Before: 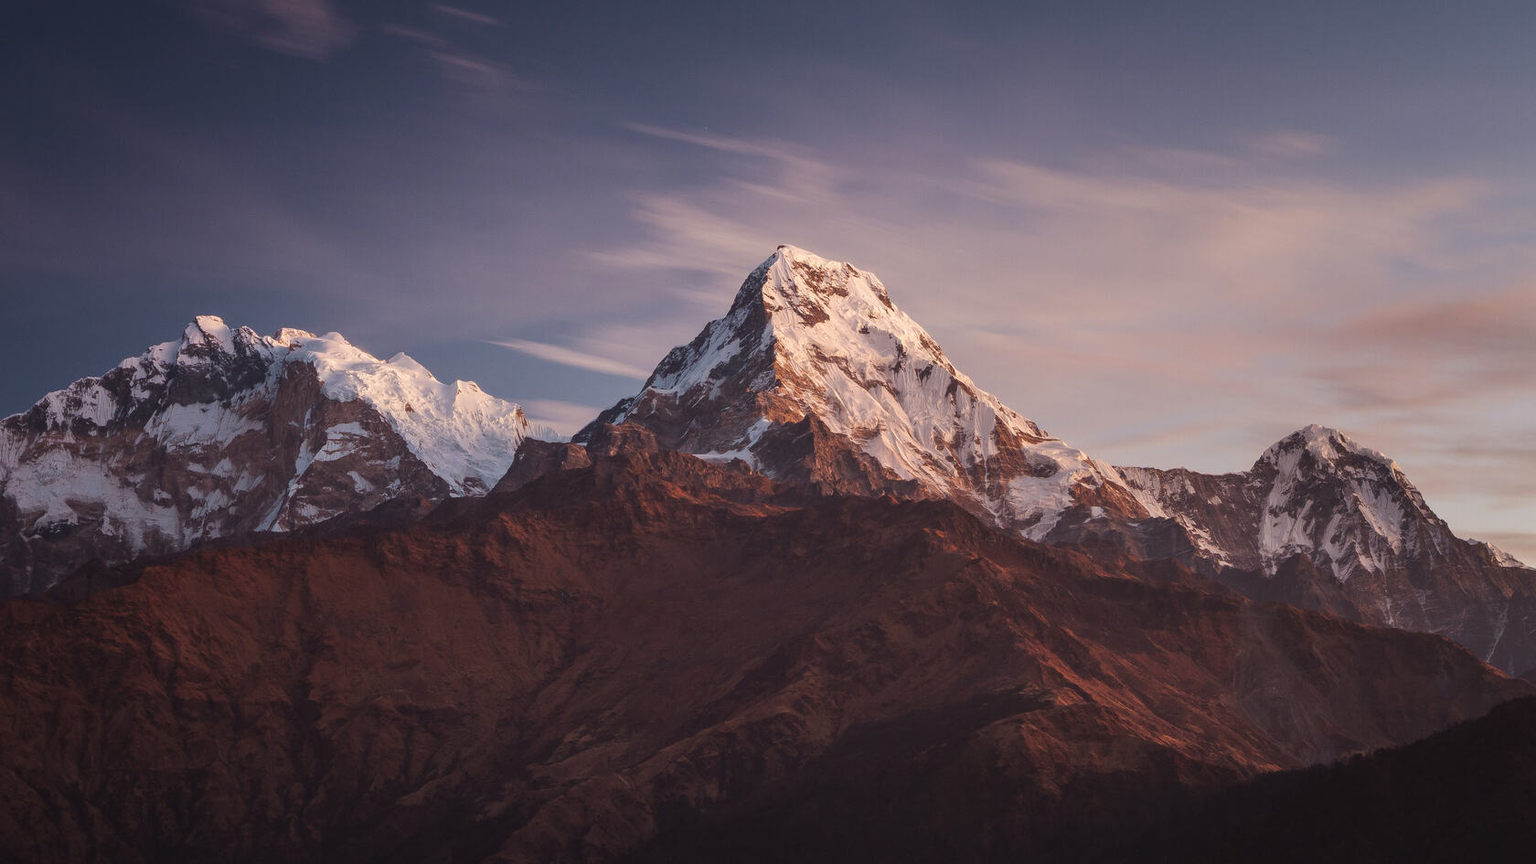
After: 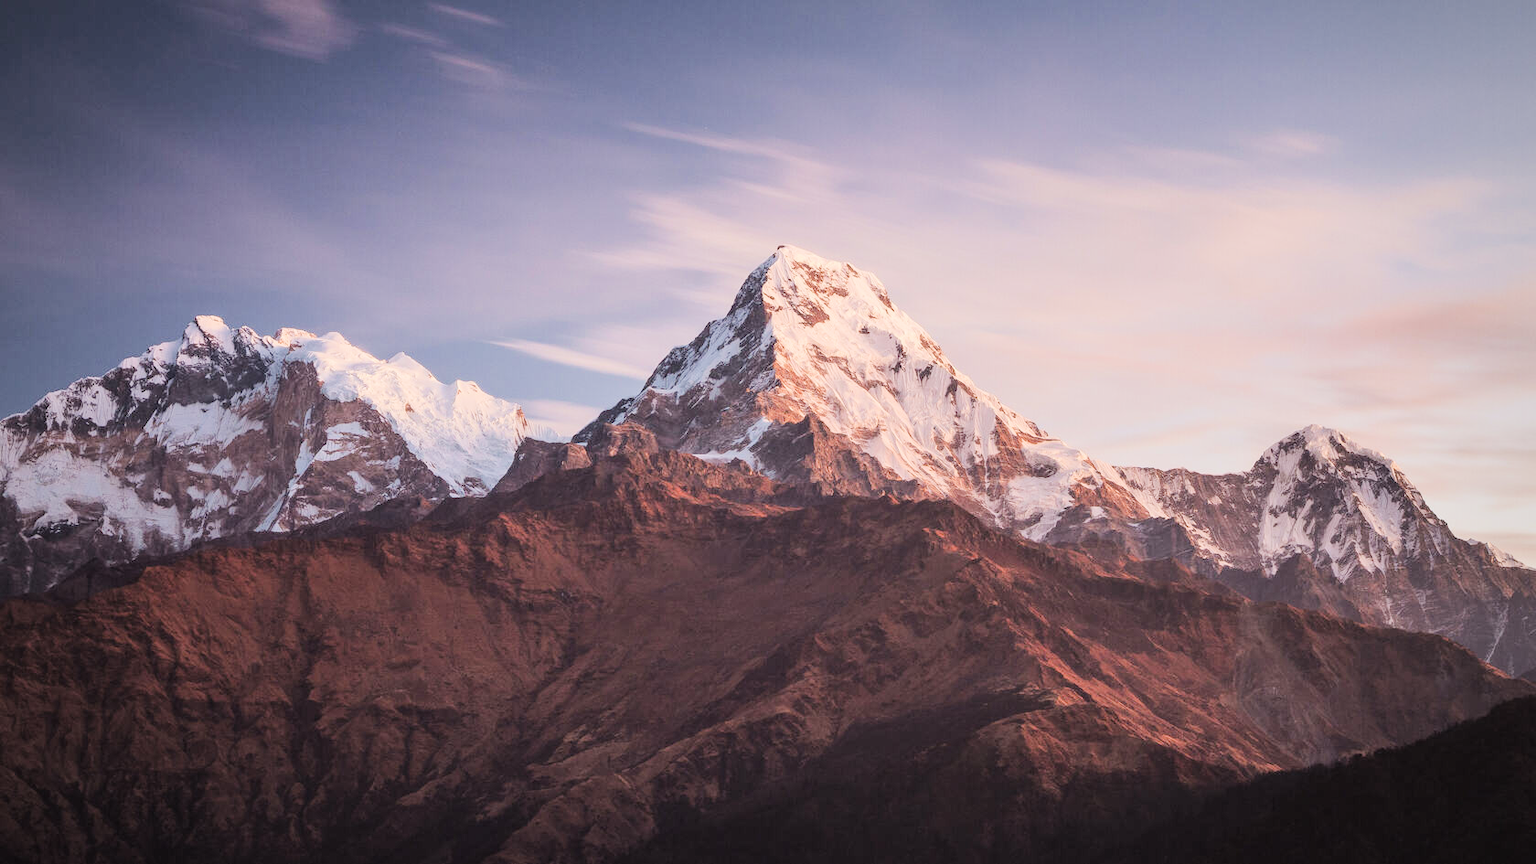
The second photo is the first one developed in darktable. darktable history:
vignetting: fall-off radius 94.96%
tone equalizer: -8 EV -0.436 EV, -7 EV -0.412 EV, -6 EV -0.353 EV, -5 EV -0.252 EV, -3 EV 0.245 EV, -2 EV 0.347 EV, -1 EV 0.378 EV, +0 EV 0.438 EV, edges refinement/feathering 500, mask exposure compensation -1.57 EV, preserve details no
filmic rgb: black relative exposure -7.36 EV, white relative exposure 5.08 EV, hardness 3.2
exposure: black level correction 0, exposure 1.408 EV, compensate exposure bias true, compensate highlight preservation false
